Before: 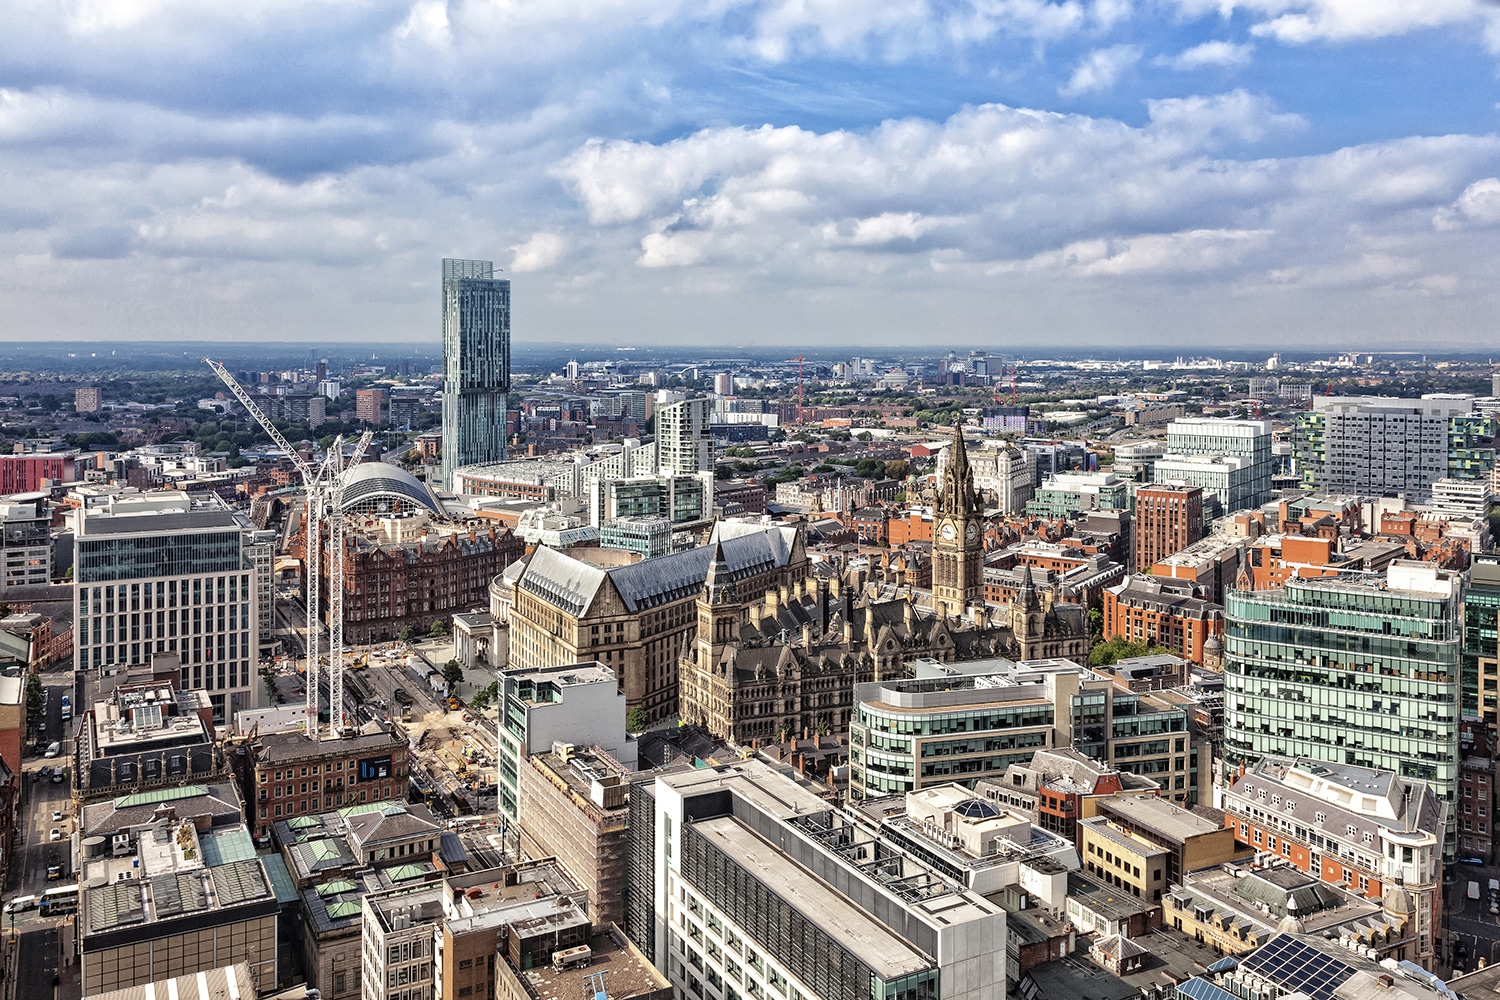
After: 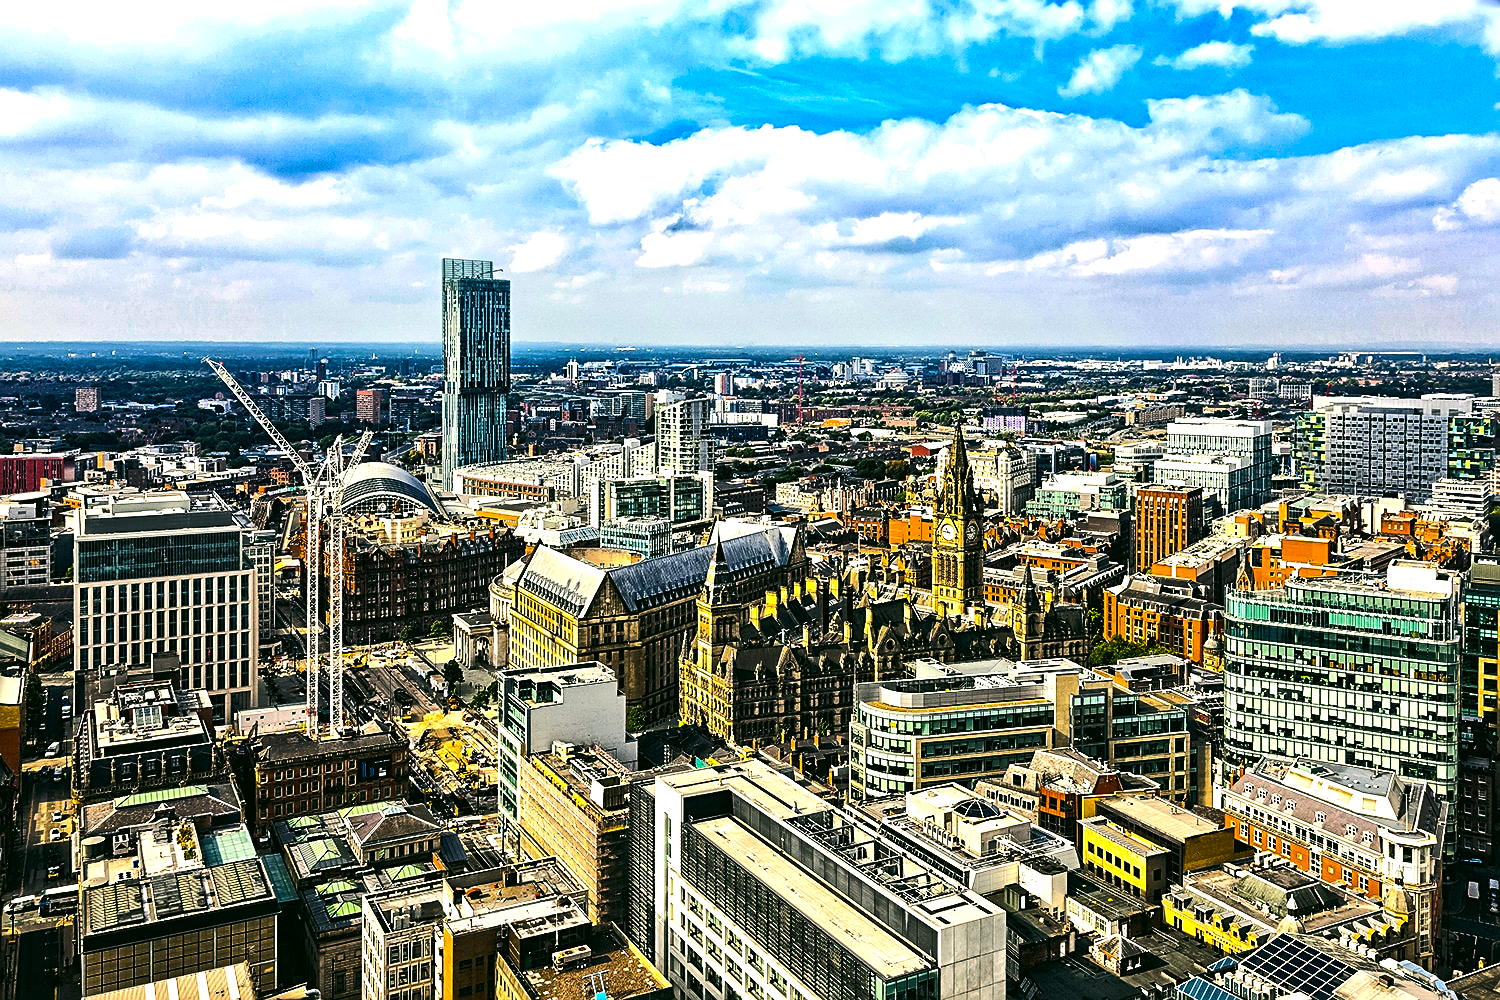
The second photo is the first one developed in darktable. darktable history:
tone equalizer: -8 EV -0.75 EV, -7 EV -0.7 EV, -6 EV -0.6 EV, -5 EV -0.4 EV, -3 EV 0.4 EV, -2 EV 0.6 EV, -1 EV 0.7 EV, +0 EV 0.75 EV, edges refinement/feathering 500, mask exposure compensation -1.57 EV, preserve details no
color correction: highlights a* -0.482, highlights b* 9.48, shadows a* -9.48, shadows b* 0.803
color balance rgb: linear chroma grading › global chroma 40.15%, perceptual saturation grading › global saturation 60.58%, perceptual saturation grading › highlights 20.44%, perceptual saturation grading › shadows -50.36%, perceptual brilliance grading › highlights 2.19%, perceptual brilliance grading › mid-tones -50.36%, perceptual brilliance grading › shadows -50.36%
sharpen: on, module defaults
